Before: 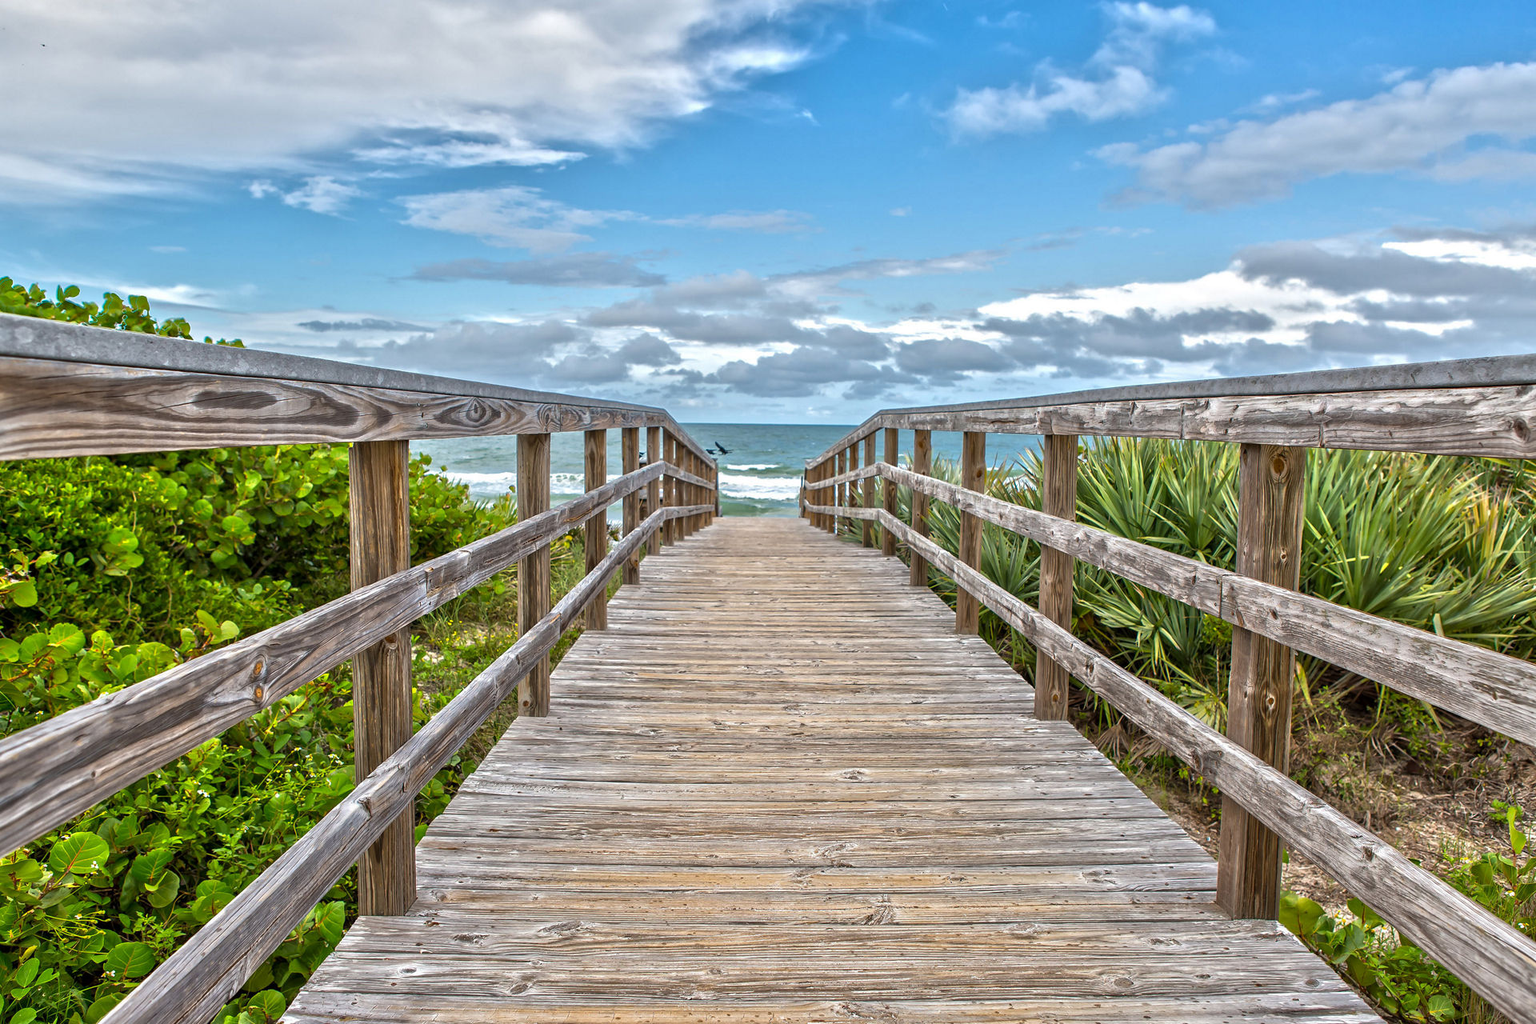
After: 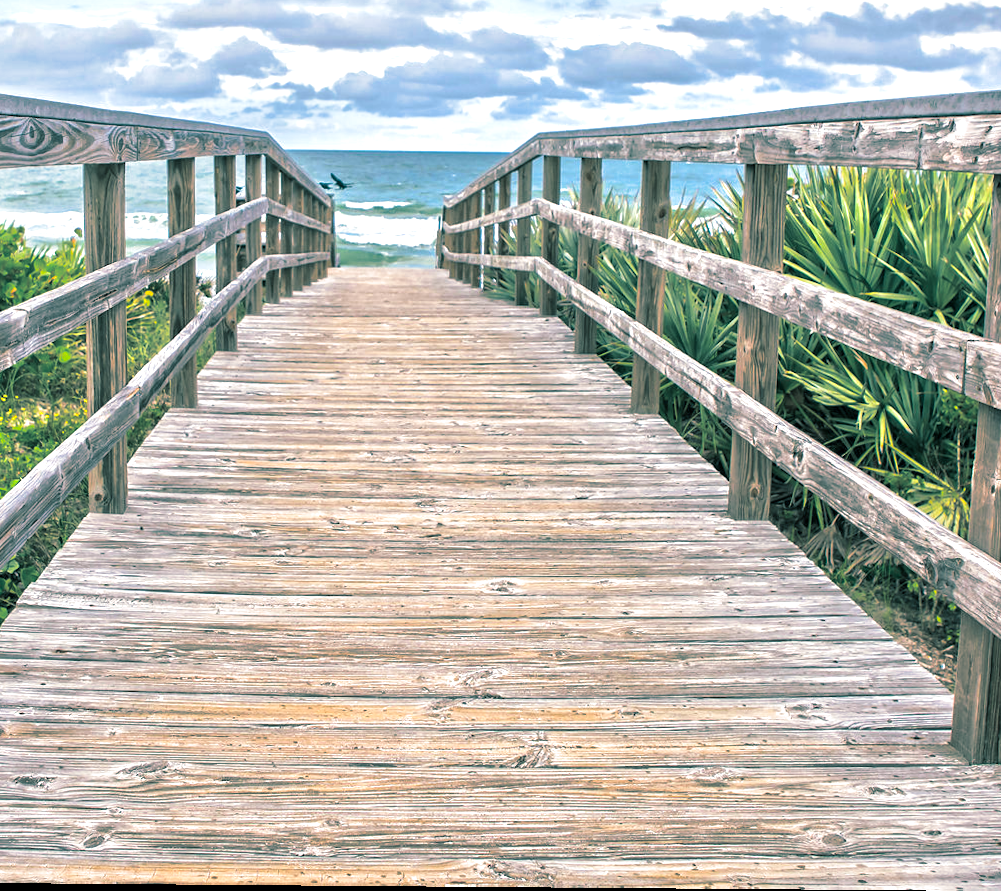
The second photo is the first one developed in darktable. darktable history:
white balance: red 1.009, blue 1.027
split-toning: shadows › hue 186.43°, highlights › hue 49.29°, compress 30.29%
rotate and perspective: lens shift (vertical) 0.048, lens shift (horizontal) -0.024, automatic cropping off
exposure: exposure 0.556 EV, compensate highlight preservation false
crop and rotate: left 29.237%, top 31.152%, right 19.807%
contrast brightness saturation: saturation 0.13
